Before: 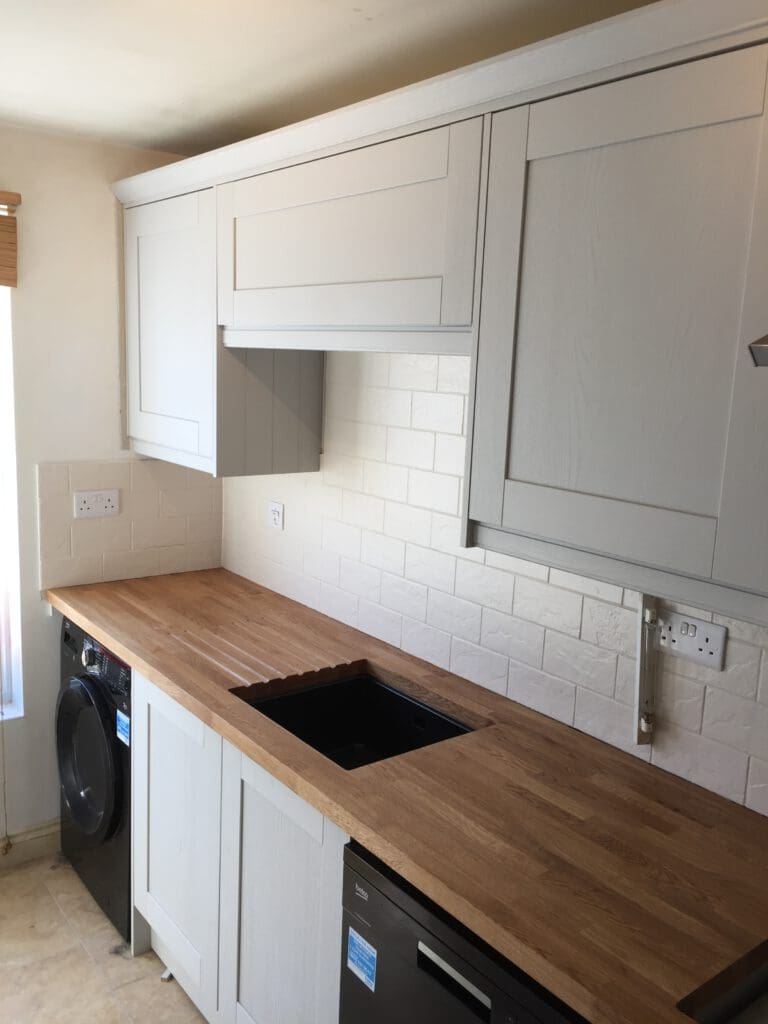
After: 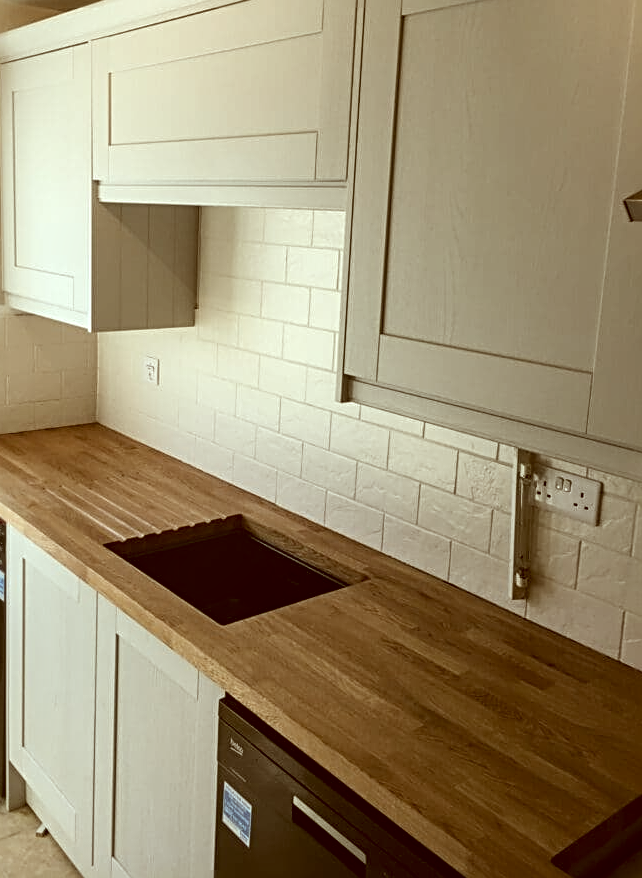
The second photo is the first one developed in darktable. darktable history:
tone equalizer: on, module defaults
crop: left 16.315%, top 14.246%
contrast brightness saturation: contrast 0.06, brightness -0.01, saturation -0.23
color correction: highlights a* -5.94, highlights b* 9.48, shadows a* 10.12, shadows b* 23.94
local contrast: on, module defaults
sharpen: radius 3.119
